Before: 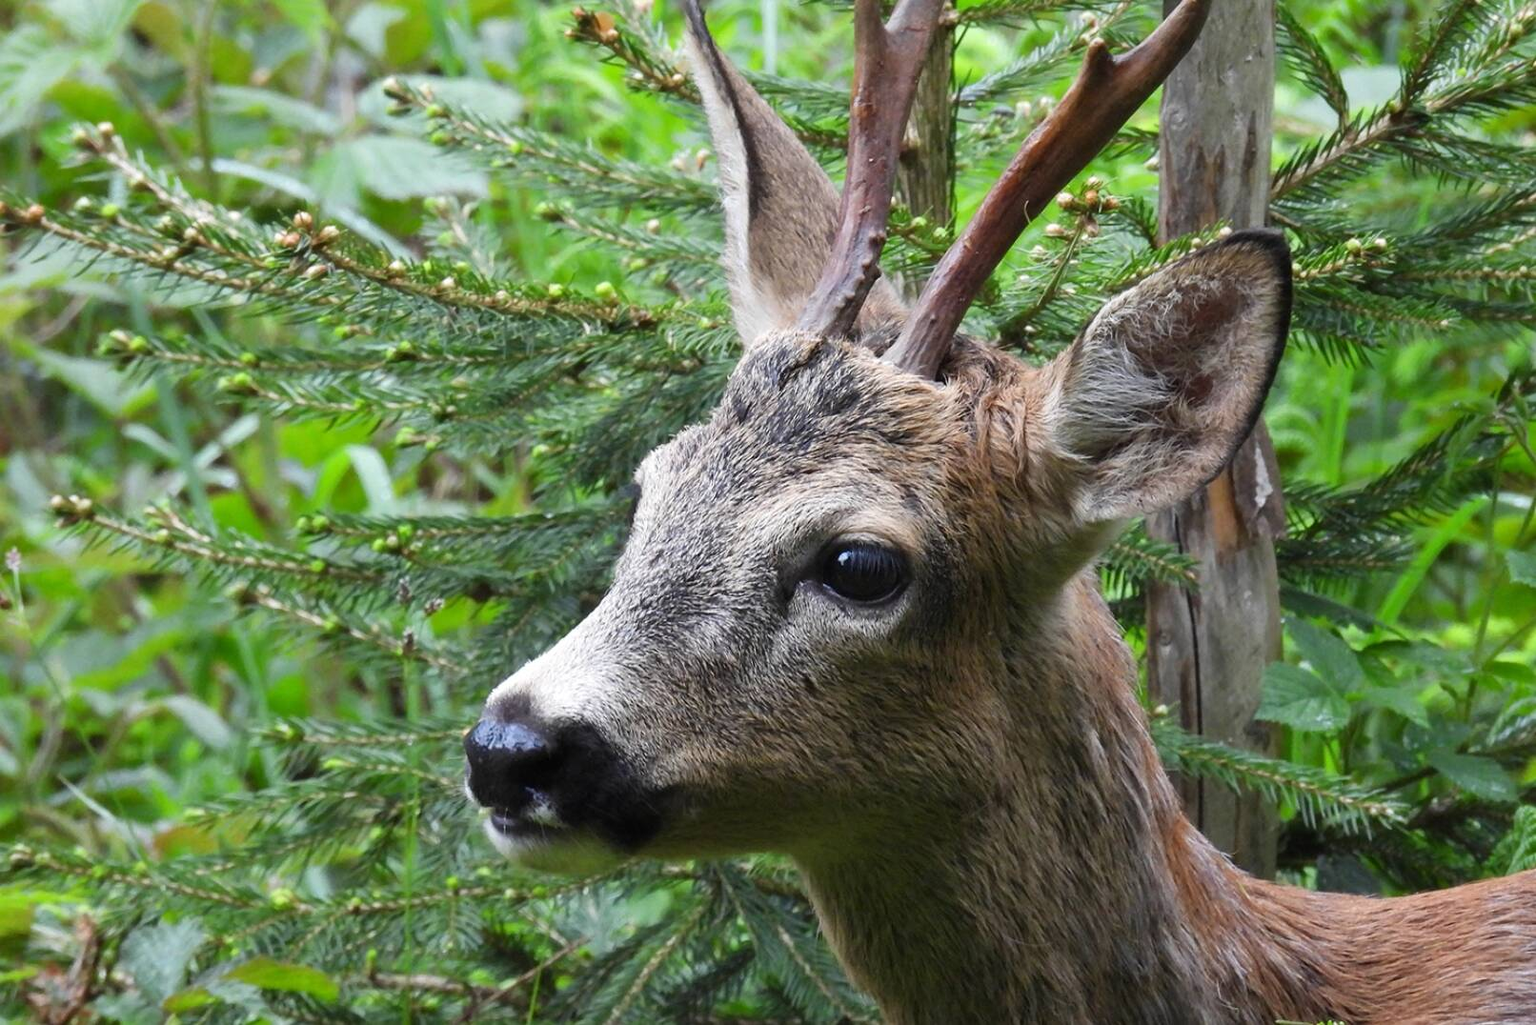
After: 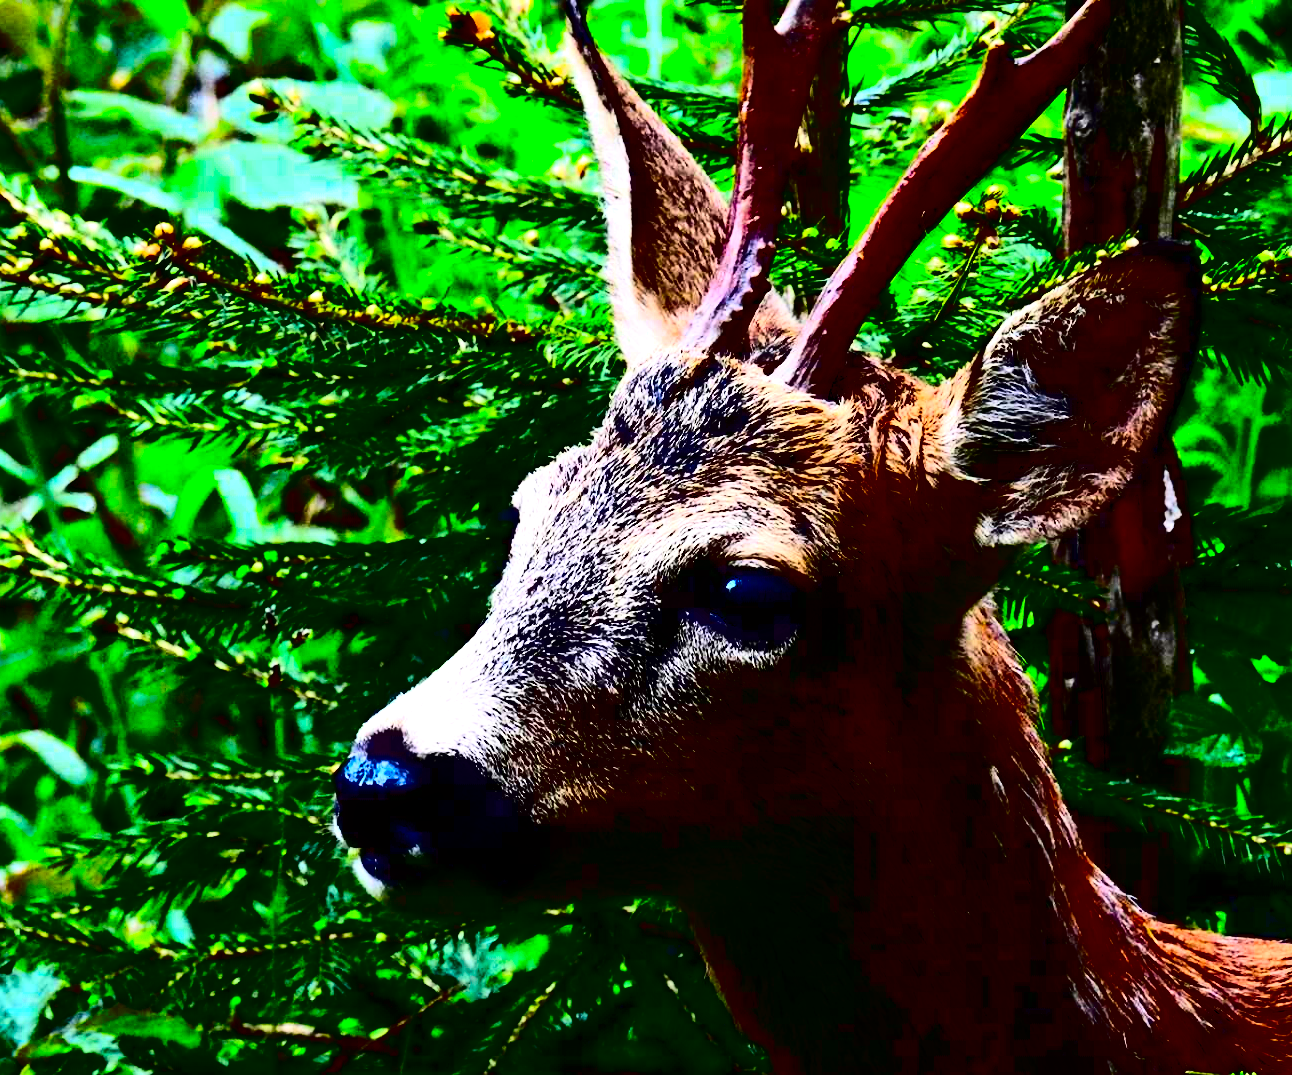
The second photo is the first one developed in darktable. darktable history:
crop and rotate: left 9.597%, right 10.195%
haze removal: compatibility mode true, adaptive false
contrast brightness saturation: contrast 0.77, brightness -1, saturation 1
color balance rgb: linear chroma grading › global chroma 9%, perceptual saturation grading › global saturation 36%, perceptual saturation grading › shadows 35%, perceptual brilliance grading › global brilliance 15%, perceptual brilliance grading › shadows -35%, global vibrance 15%
